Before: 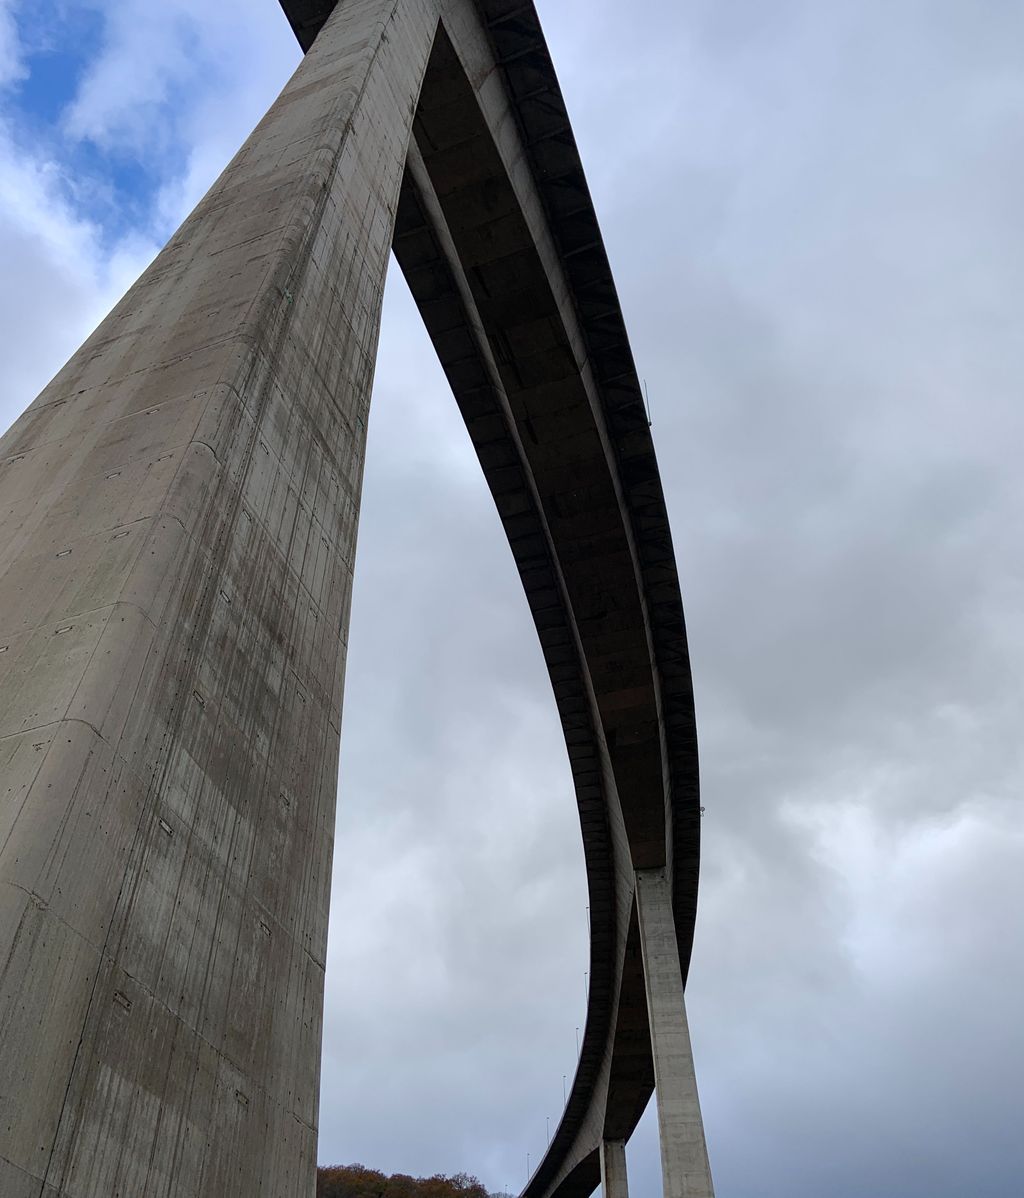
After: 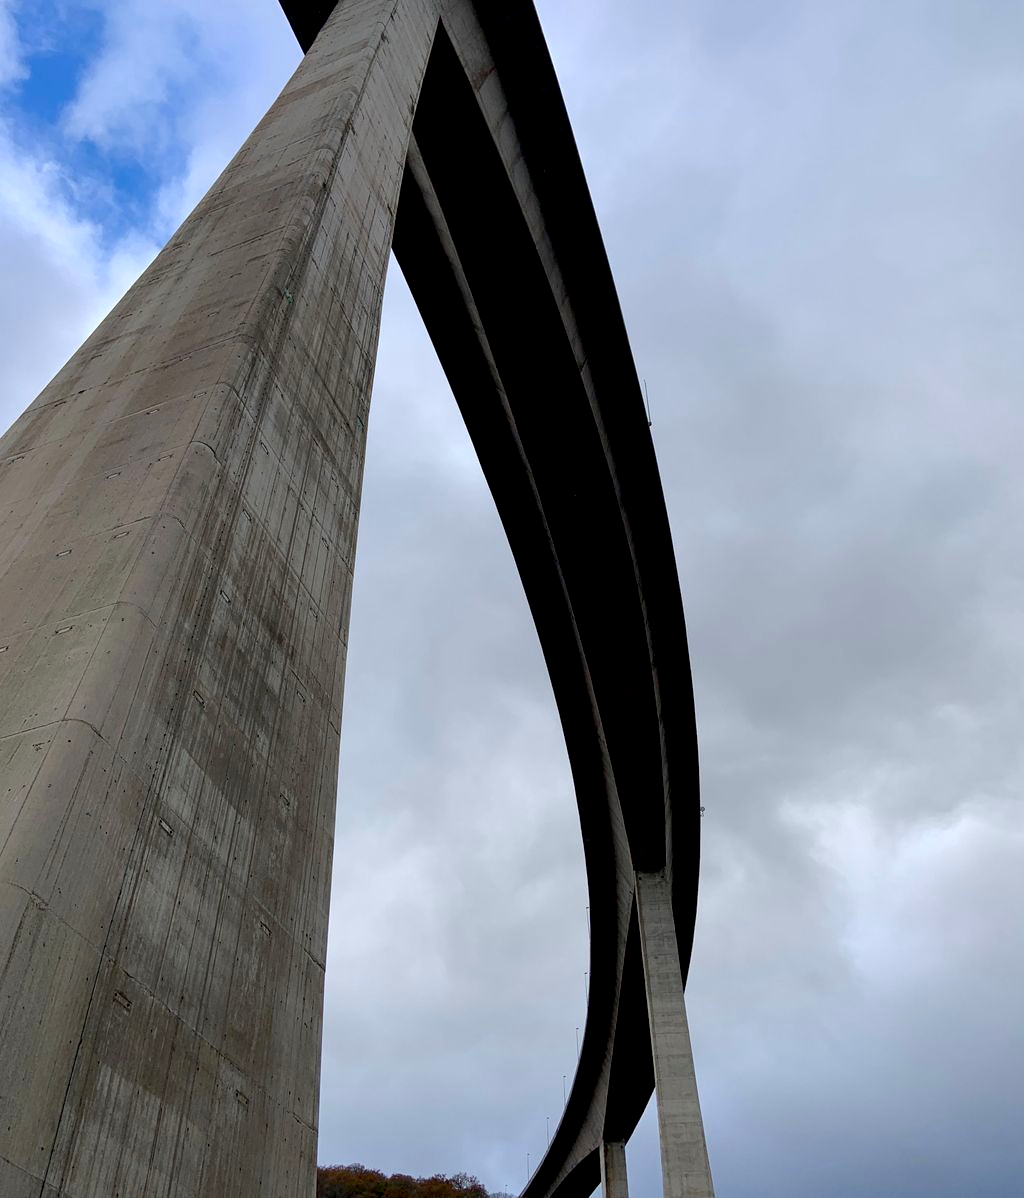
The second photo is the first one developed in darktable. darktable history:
exposure: black level correction 0.01, exposure 0.008 EV, compensate highlight preservation false
color correction: highlights b* -0.04, saturation 1.12
